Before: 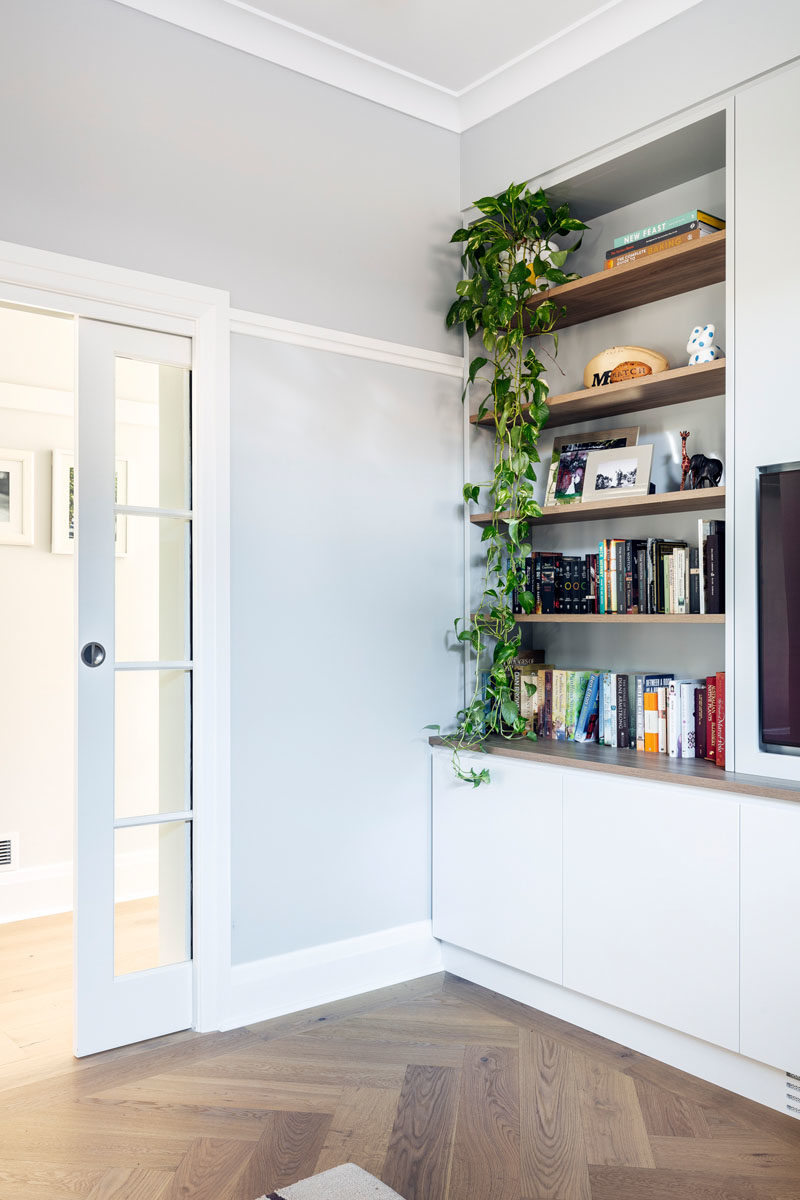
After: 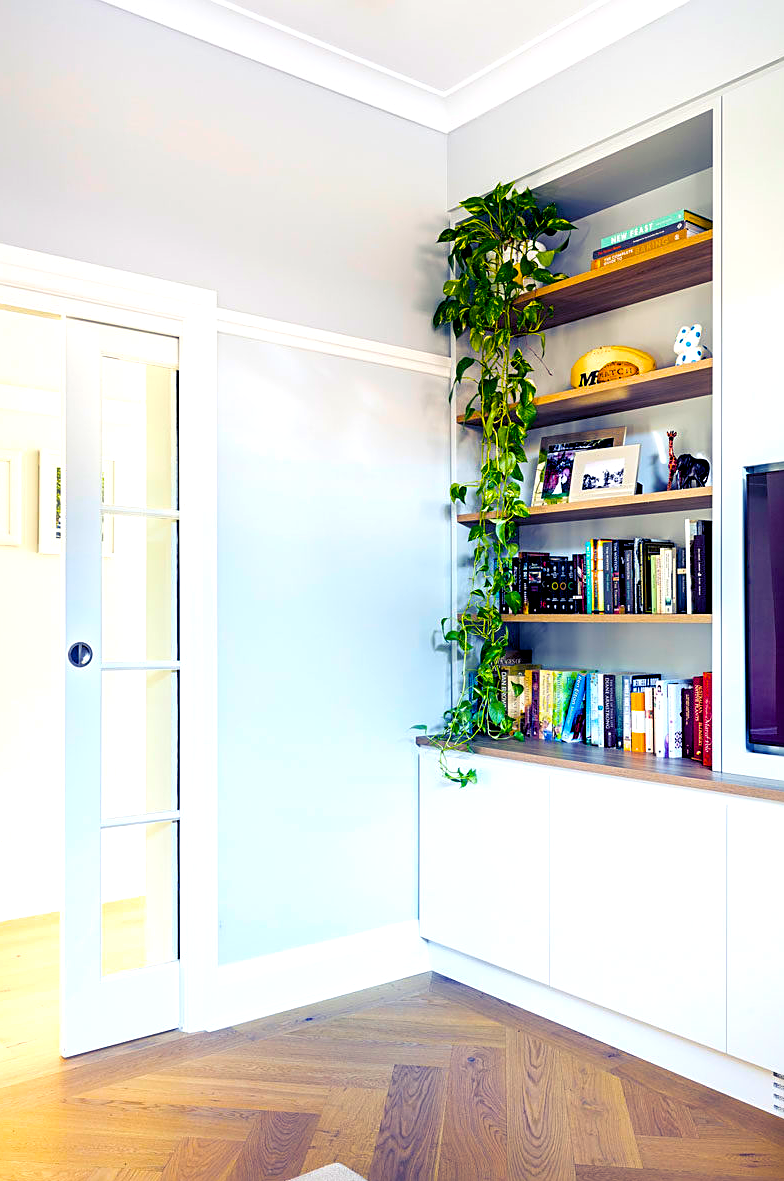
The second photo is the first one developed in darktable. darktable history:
exposure: black level correction 0.003, exposure 0.38 EV, compensate exposure bias true, compensate highlight preservation false
crop: left 1.708%, right 0.272%, bottom 1.515%
color balance rgb: shadows lift › luminance -29.152%, shadows lift › chroma 14.806%, shadows lift › hue 268.47°, linear chroma grading › global chroma 9.673%, perceptual saturation grading › global saturation 63.885%, perceptual saturation grading › highlights 50.698%, perceptual saturation grading › shadows 29.452%
contrast brightness saturation: saturation -0.057
sharpen: on, module defaults
